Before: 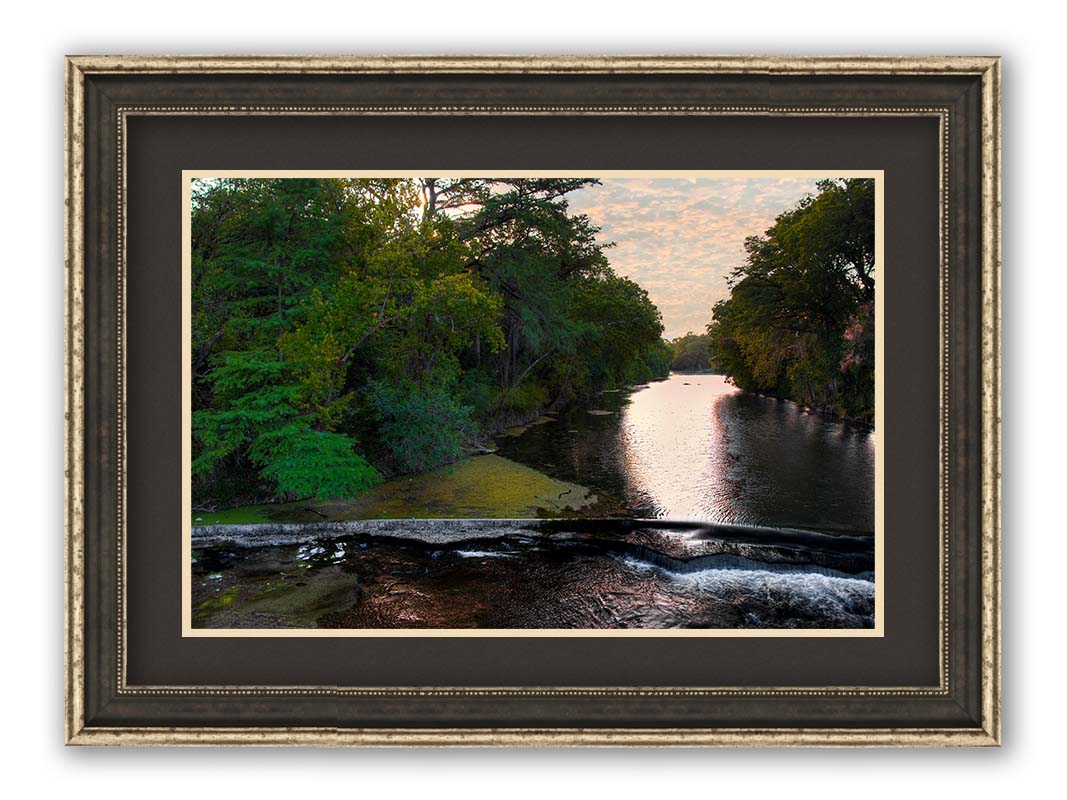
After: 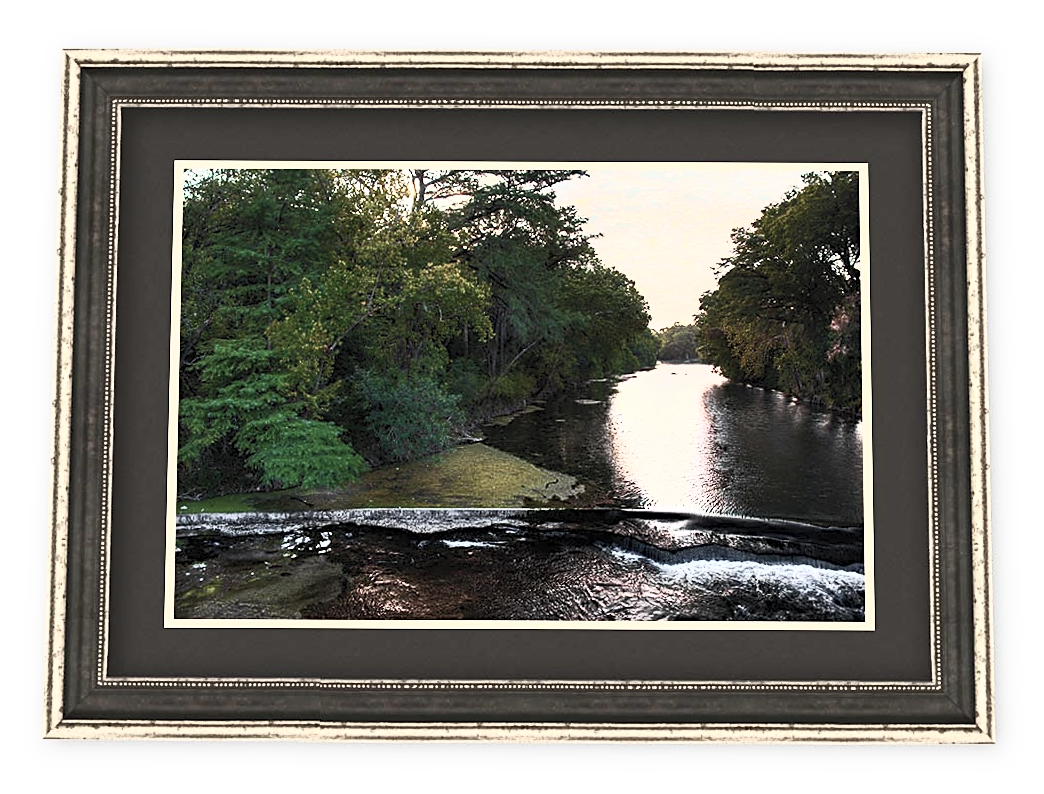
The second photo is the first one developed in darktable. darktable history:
rotate and perspective: rotation 0.226°, lens shift (vertical) -0.042, crop left 0.023, crop right 0.982, crop top 0.006, crop bottom 0.994
contrast brightness saturation: contrast 0.57, brightness 0.57, saturation -0.34
sharpen: on, module defaults
